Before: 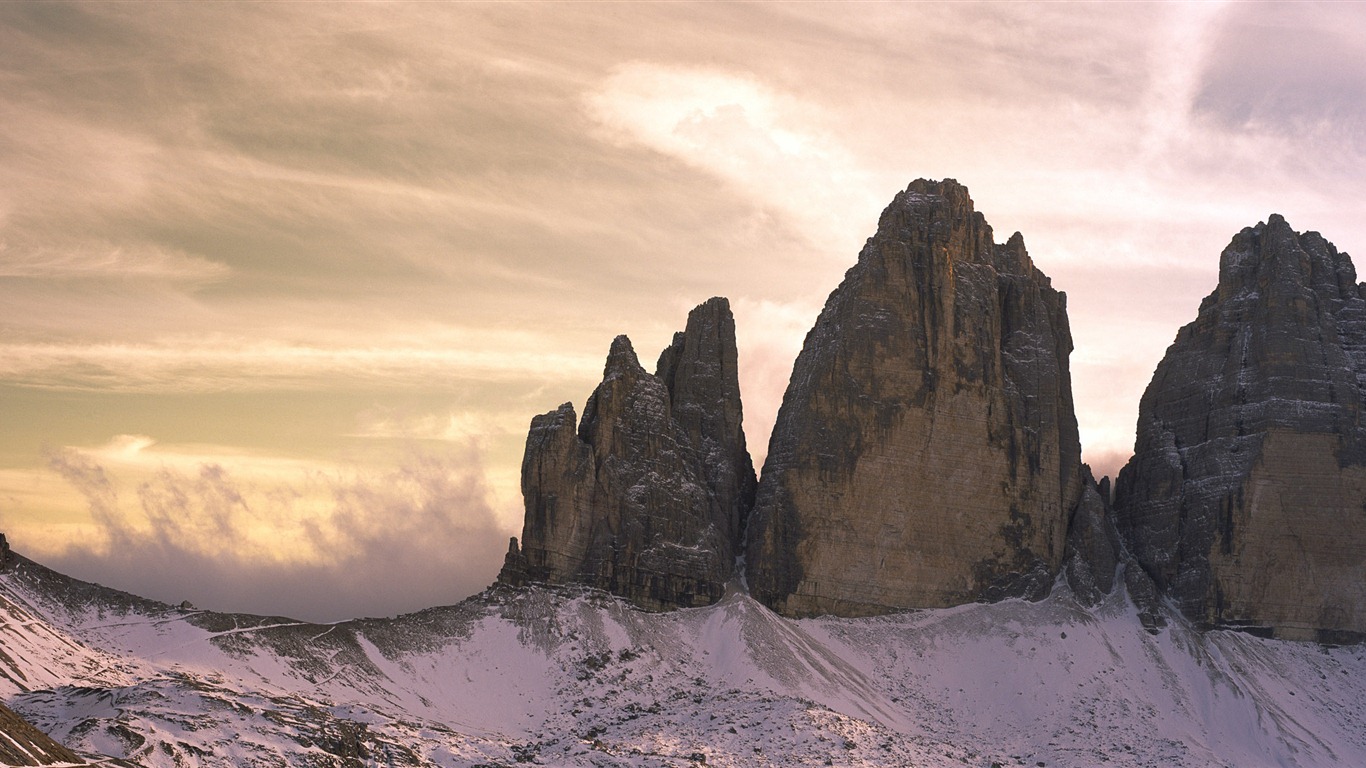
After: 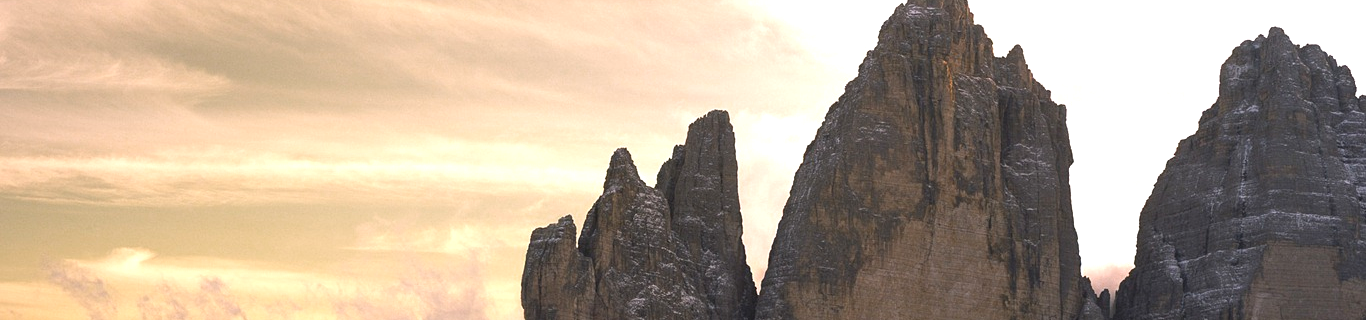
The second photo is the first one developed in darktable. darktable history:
crop and rotate: top 24.417%, bottom 33.828%
contrast brightness saturation: saturation -0.056
exposure: exposure 0.6 EV, compensate highlight preservation false
color zones: curves: ch0 [(0.203, 0.433) (0.607, 0.517) (0.697, 0.696) (0.705, 0.897)]
